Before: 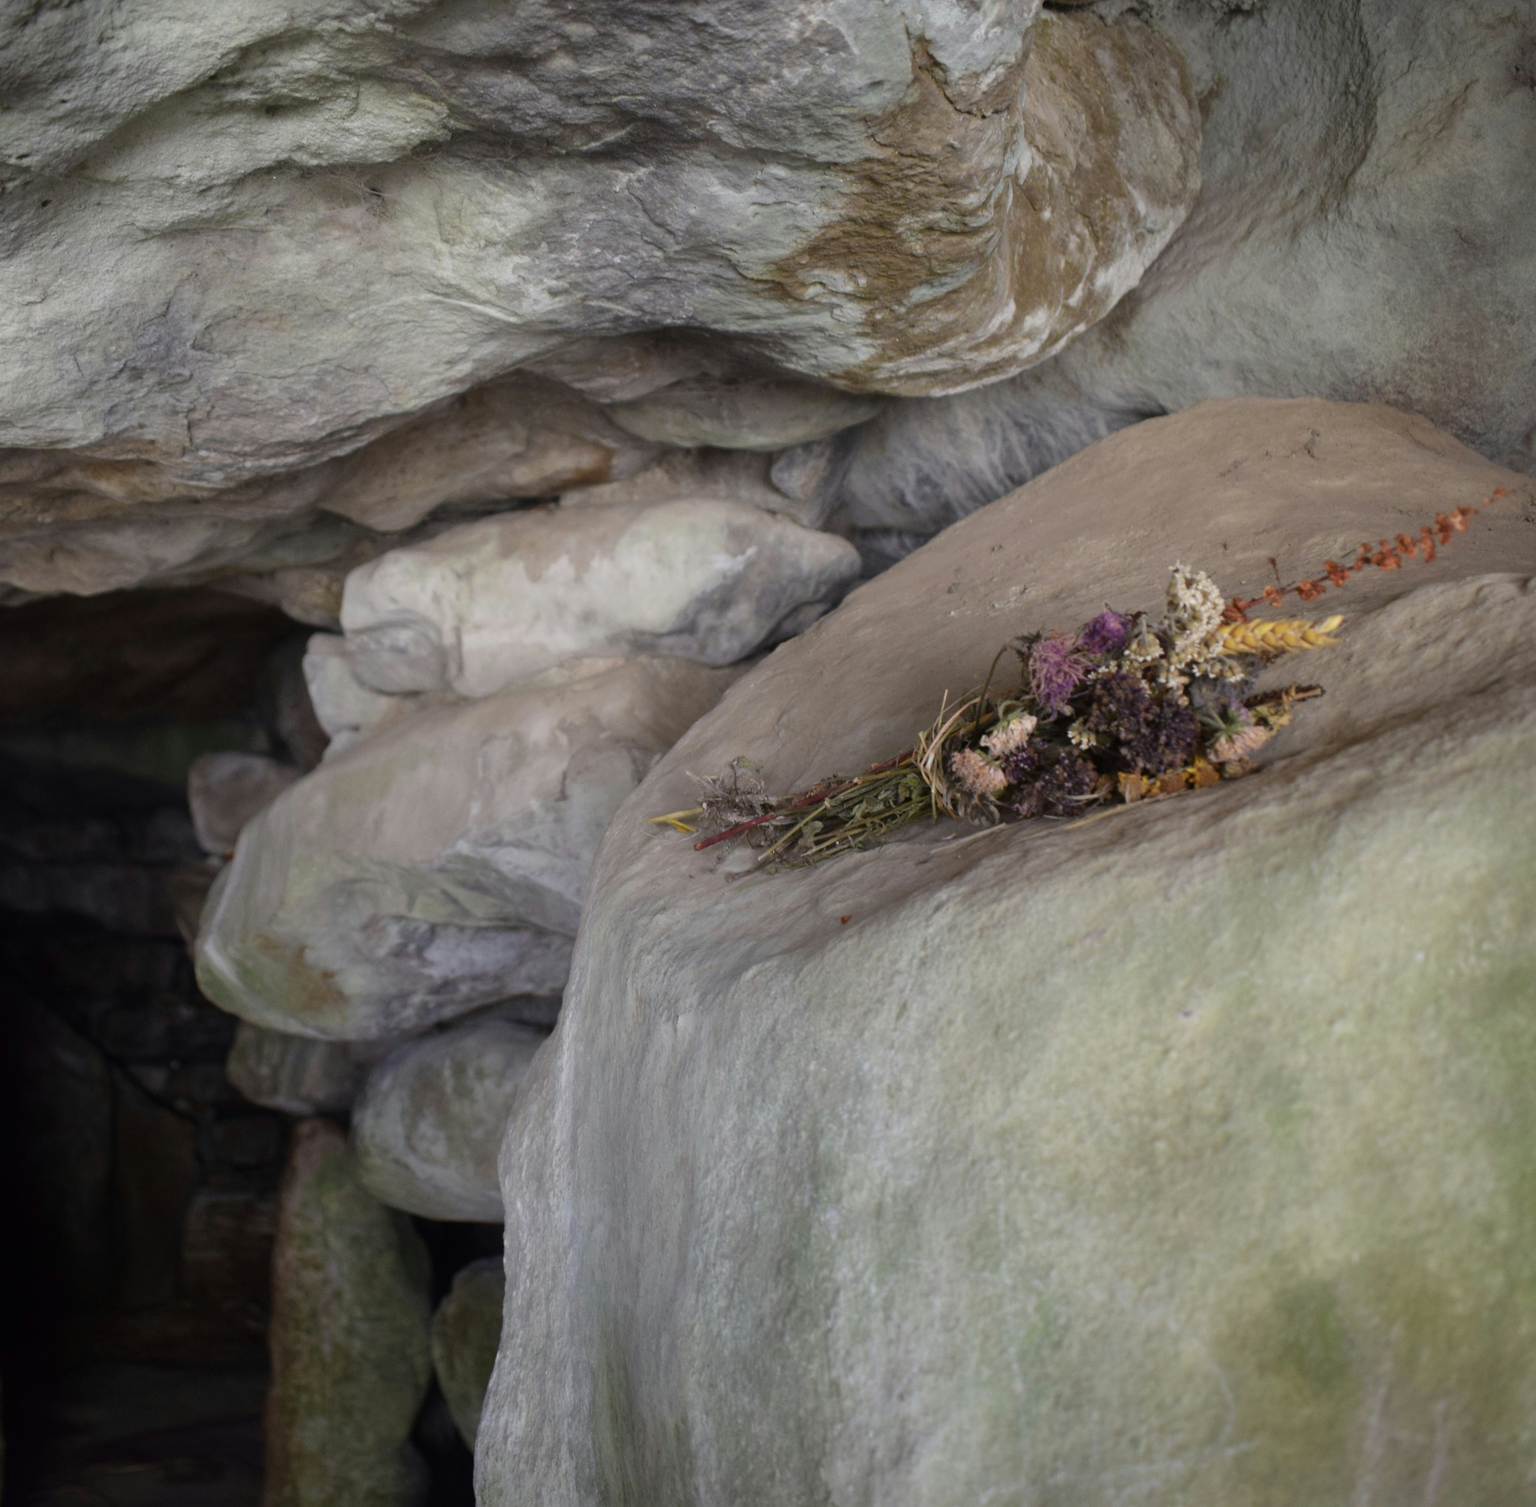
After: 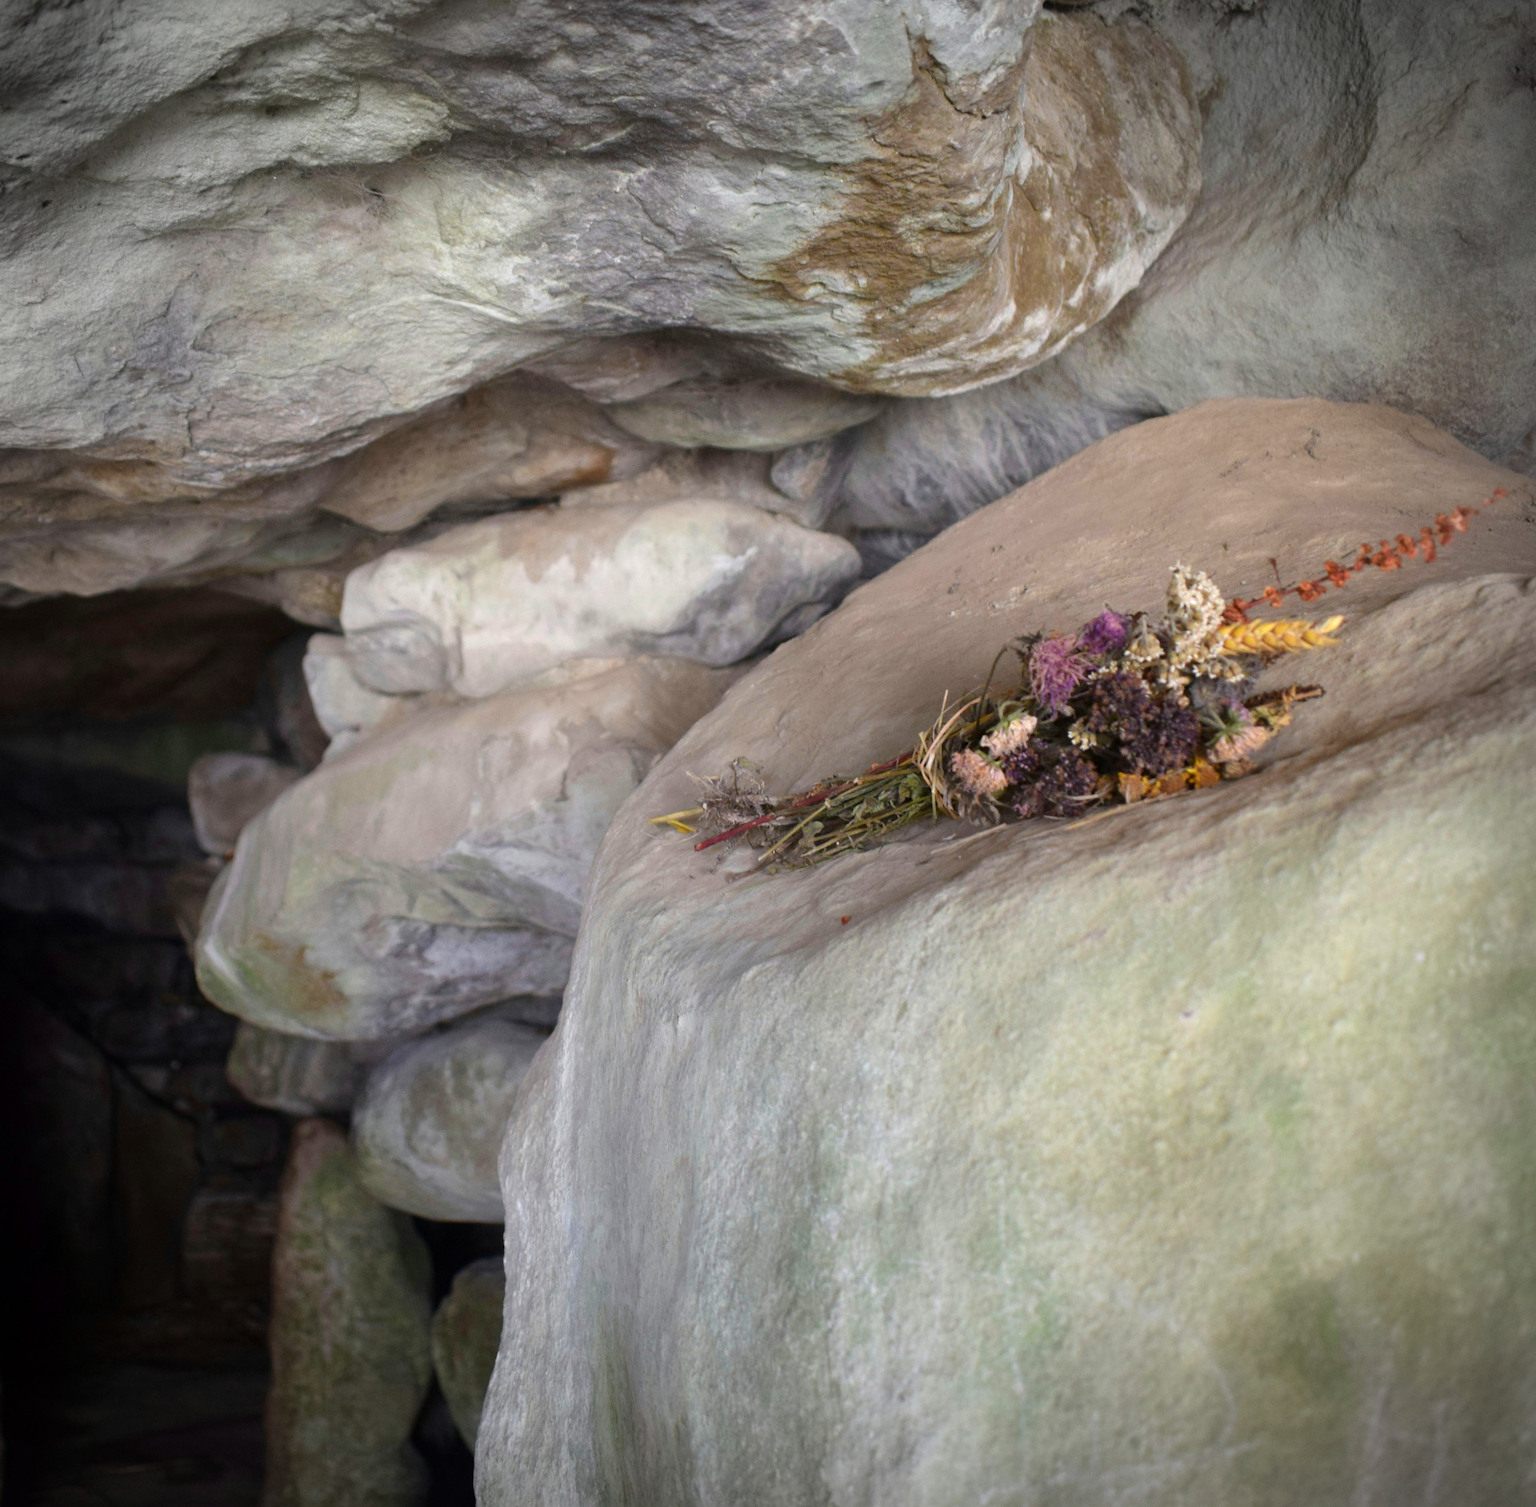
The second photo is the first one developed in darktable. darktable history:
exposure: black level correction 0.001, exposure 0.5 EV, compensate exposure bias true, compensate highlight preservation false
vignetting: automatic ratio true
